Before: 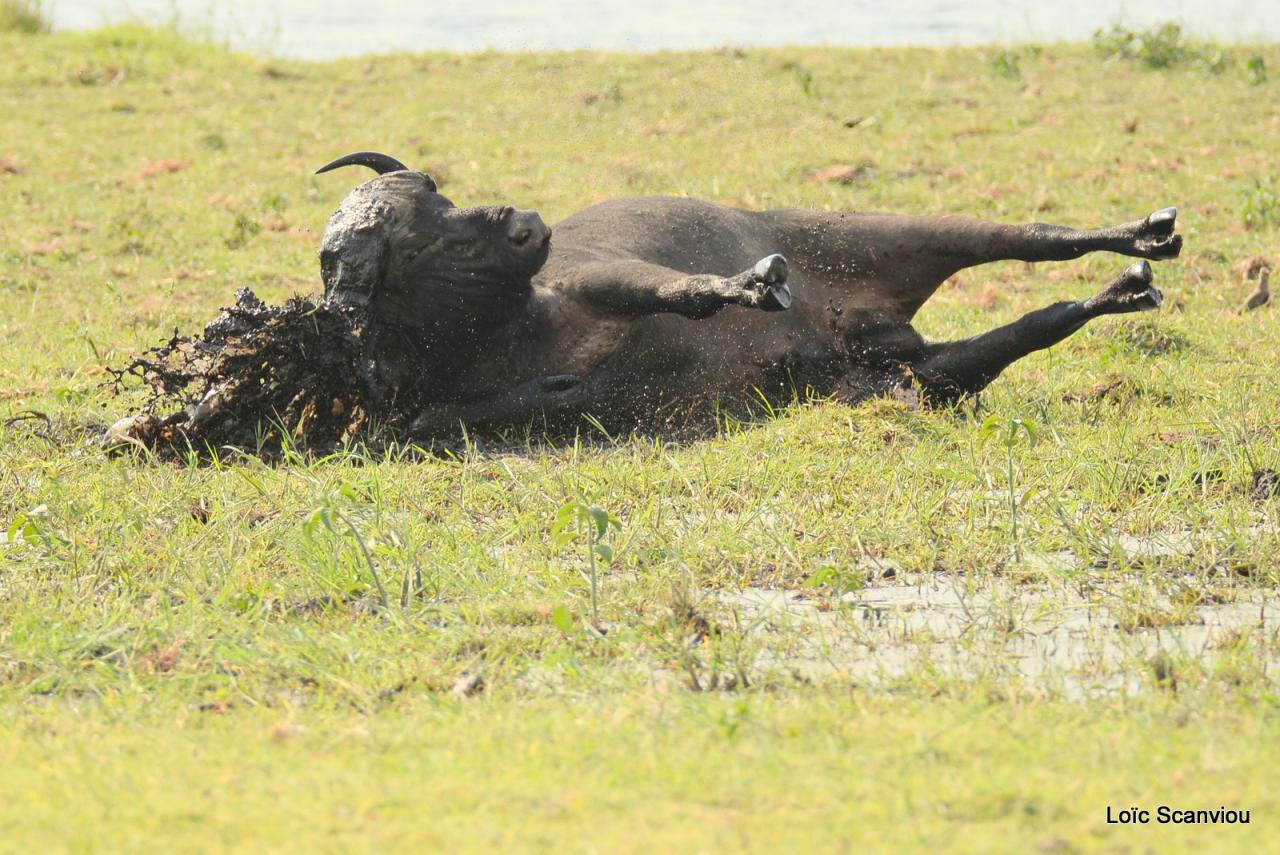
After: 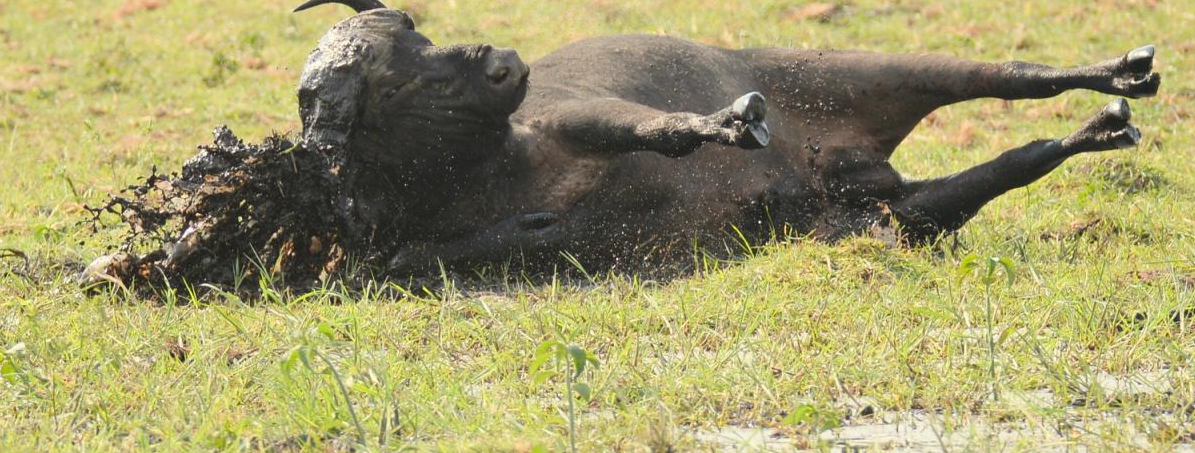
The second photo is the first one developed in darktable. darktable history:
crop: left 1.775%, top 18.994%, right 4.846%, bottom 28.021%
